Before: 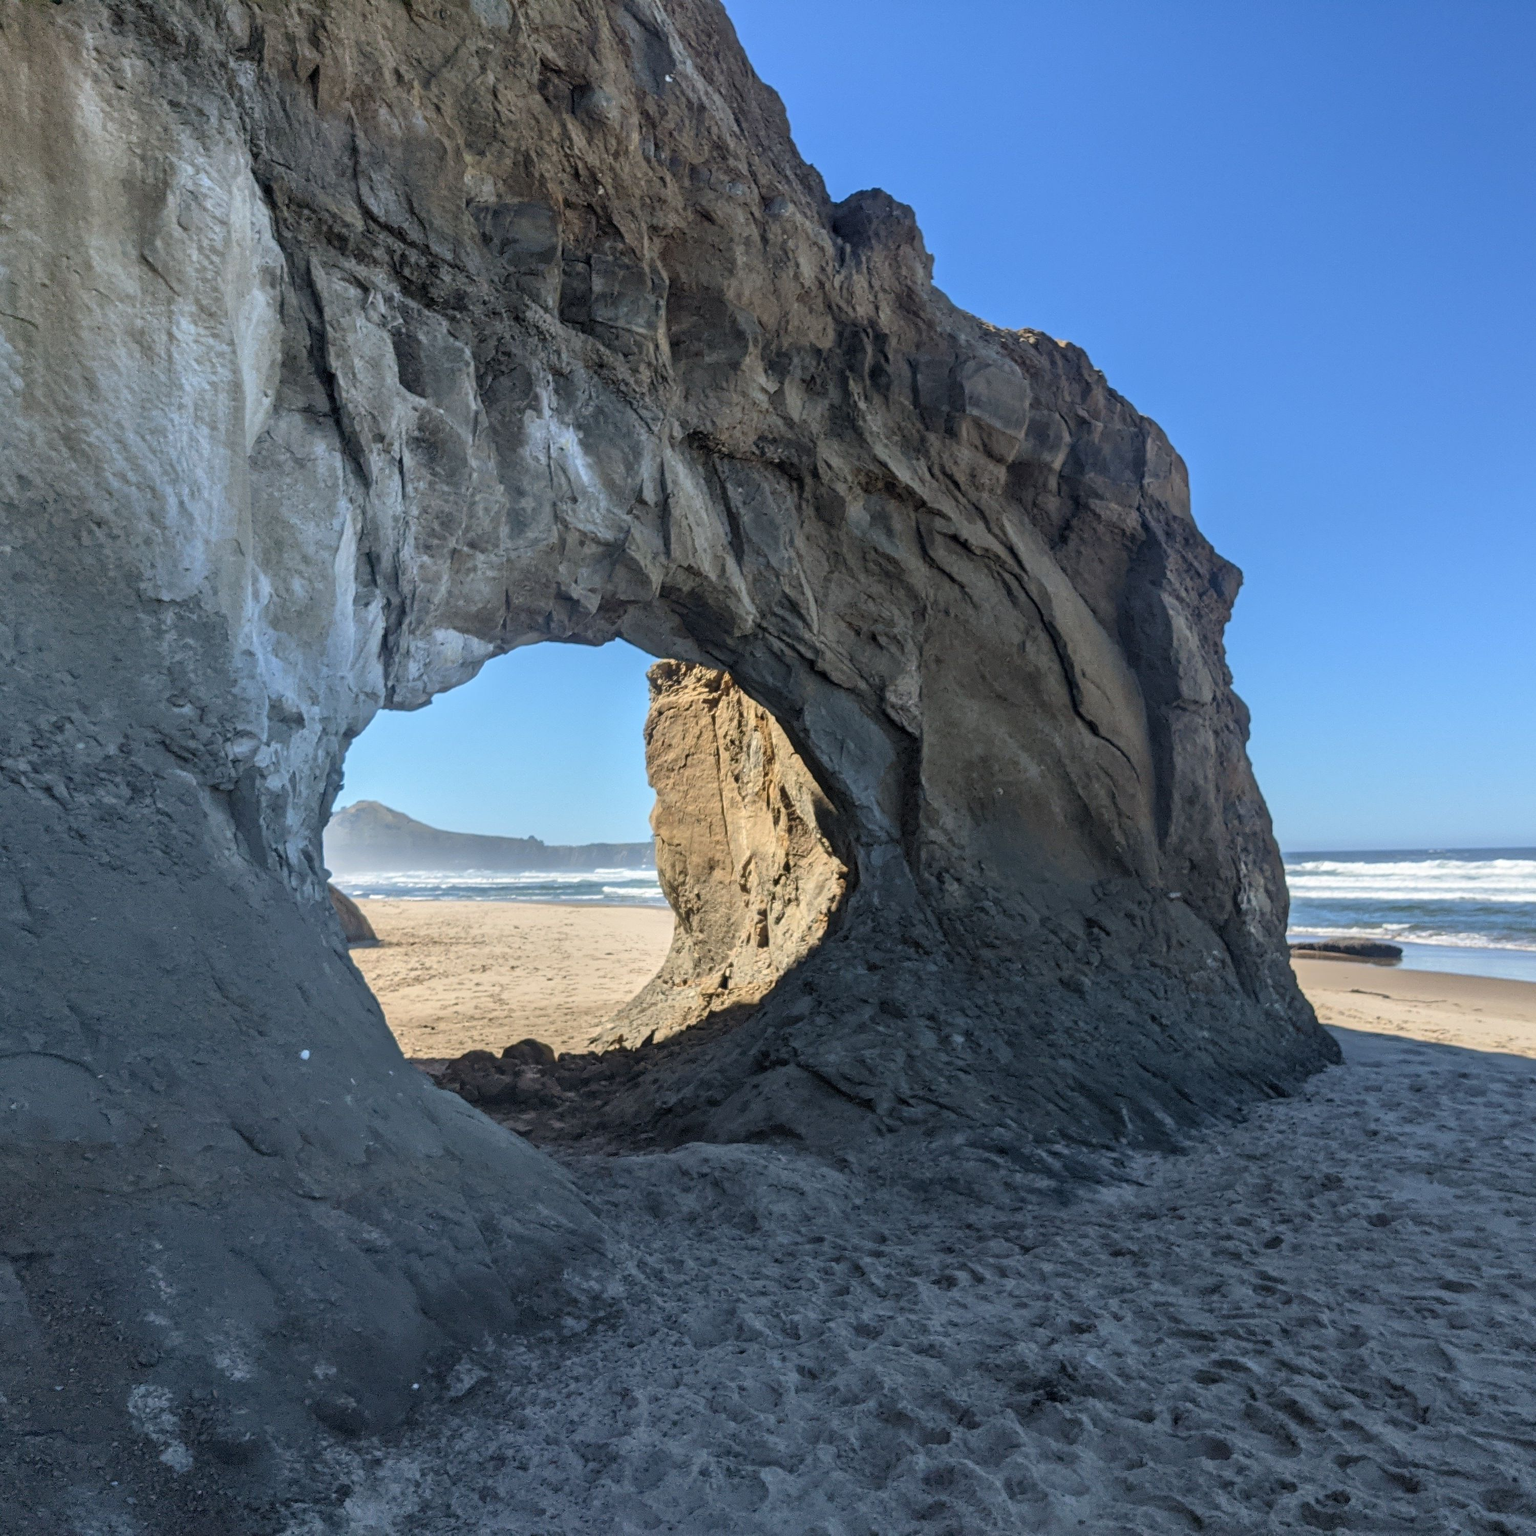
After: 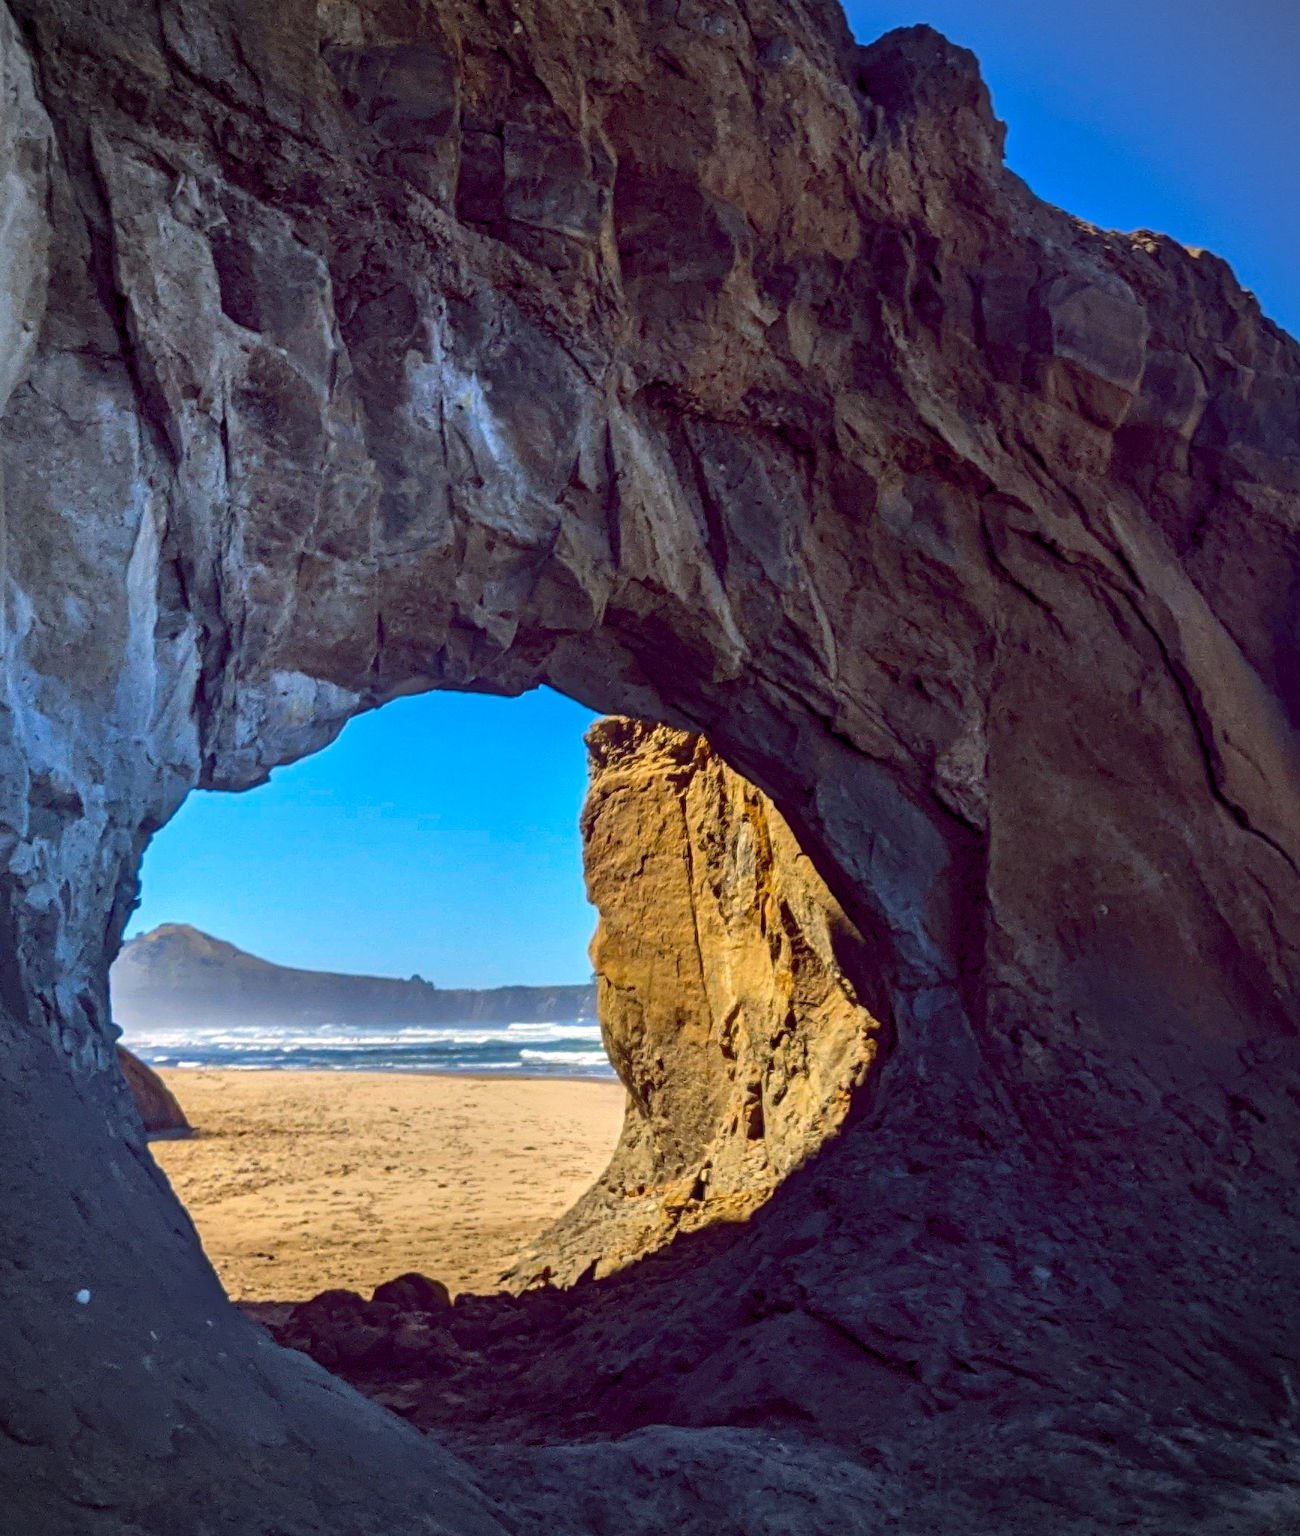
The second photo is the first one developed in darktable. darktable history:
contrast brightness saturation: contrast 0.067, brightness -0.141, saturation 0.116
crop: left 16.192%, top 11.187%, right 26.104%, bottom 20.647%
color balance rgb: global offset › chroma 0.282%, global offset › hue 319.6°, shadows fall-off 101.686%, linear chroma grading › shadows -8.507%, linear chroma grading › global chroma 9.712%, perceptual saturation grading › global saturation 30.839%, mask middle-gray fulcrum 23.051%, global vibrance 20%
haze removal: compatibility mode true, adaptive false
vignetting: on, module defaults
